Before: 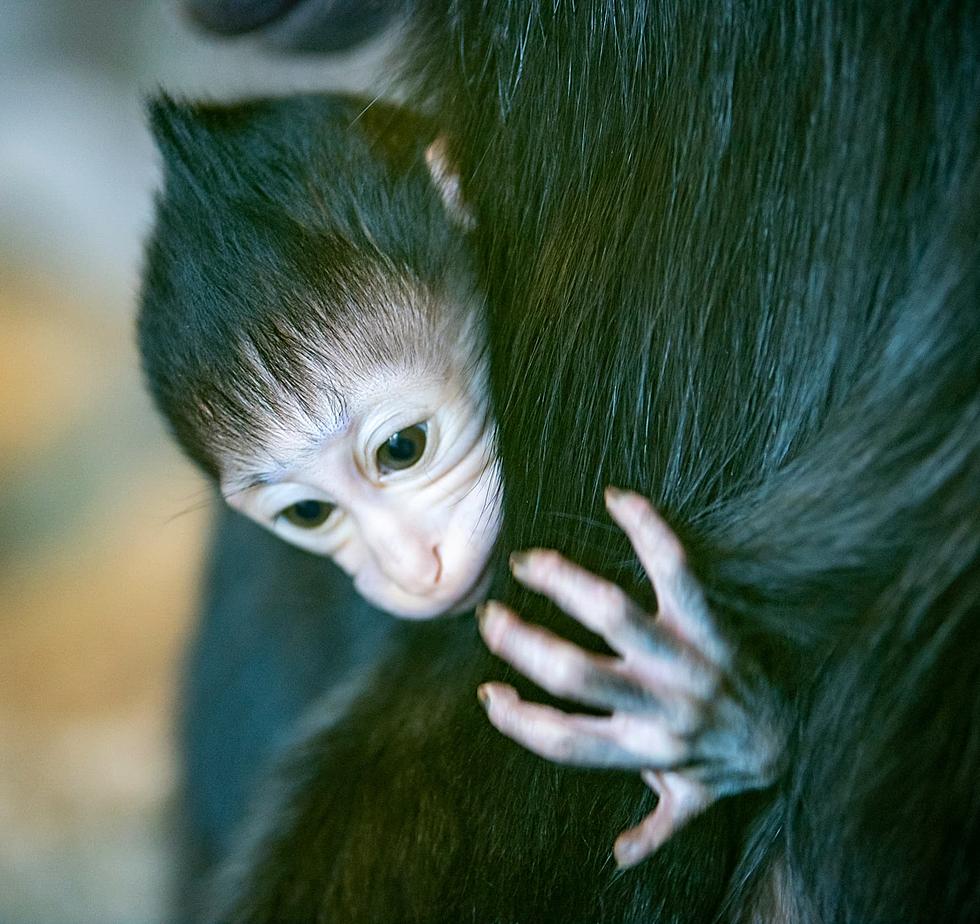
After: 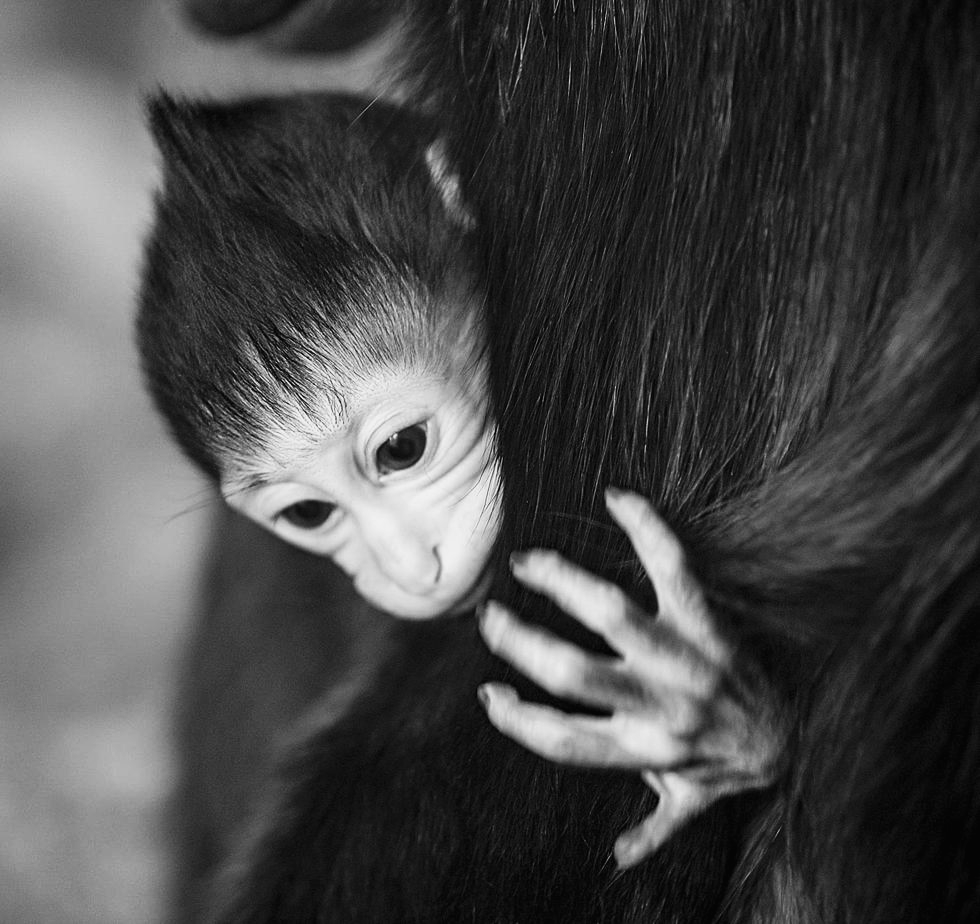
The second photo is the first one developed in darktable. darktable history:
tone curve: curves: ch0 [(0.016, 0.011) (0.204, 0.146) (0.515, 0.476) (0.78, 0.795) (1, 0.981)], color space Lab, linked channels, preserve colors none
color calibration "t3mujinpack channel mixer": output gray [0.21, 0.42, 0.37, 0], gray › normalize channels true, illuminant same as pipeline (D50), adaptation XYZ, x 0.346, y 0.359, gamut compression 0
